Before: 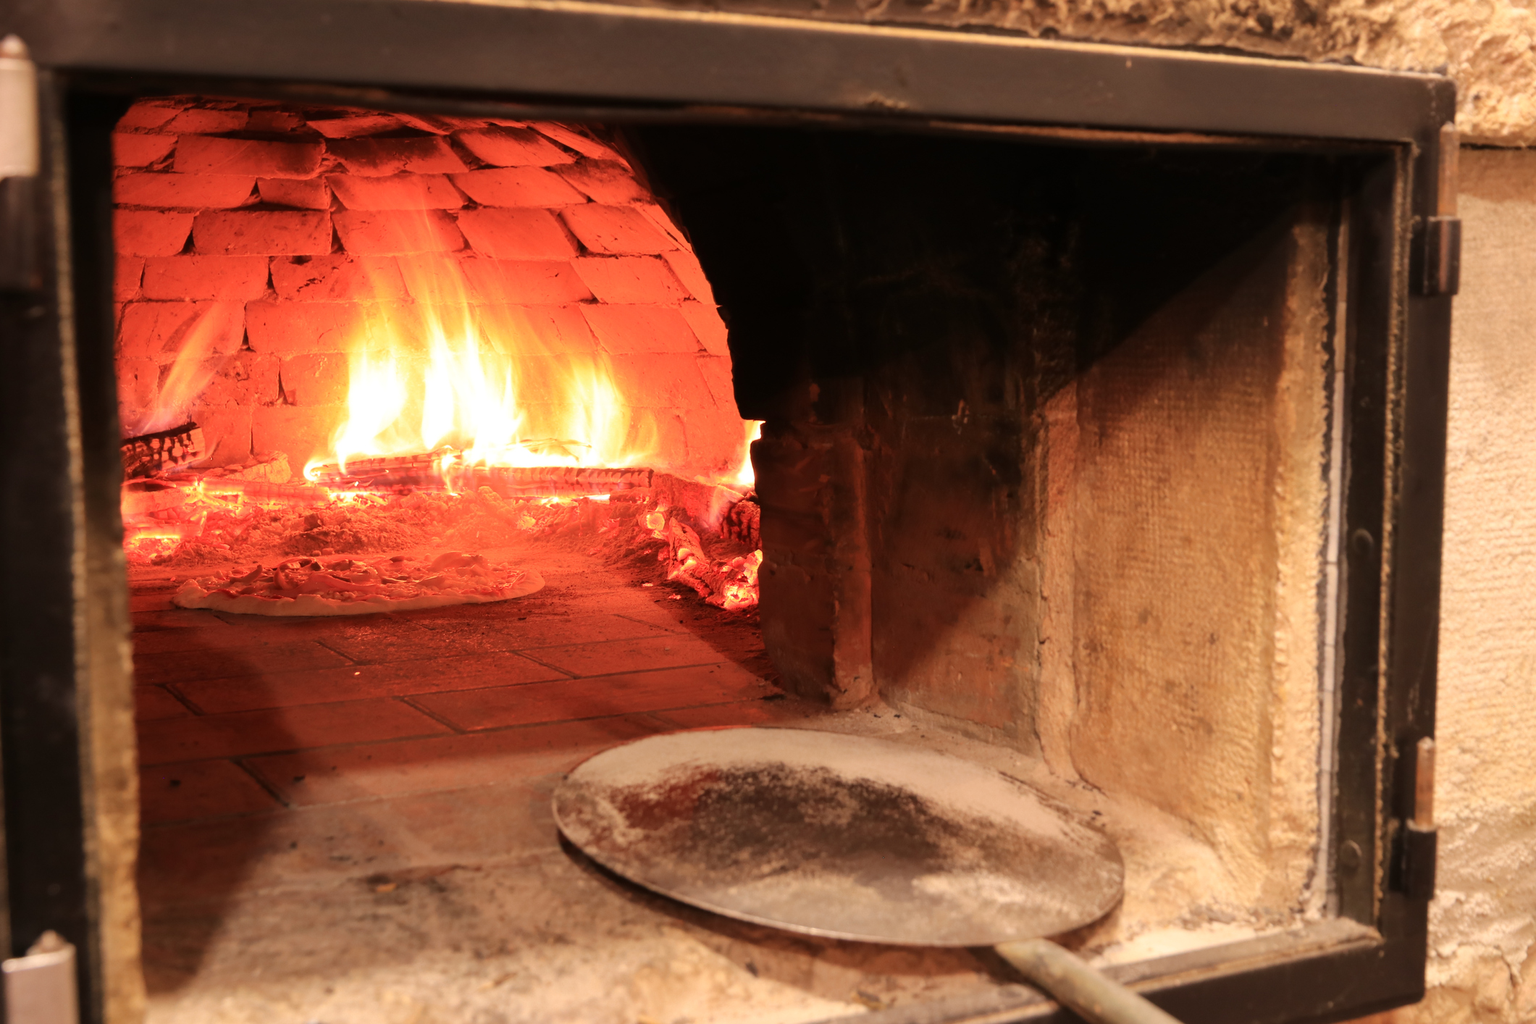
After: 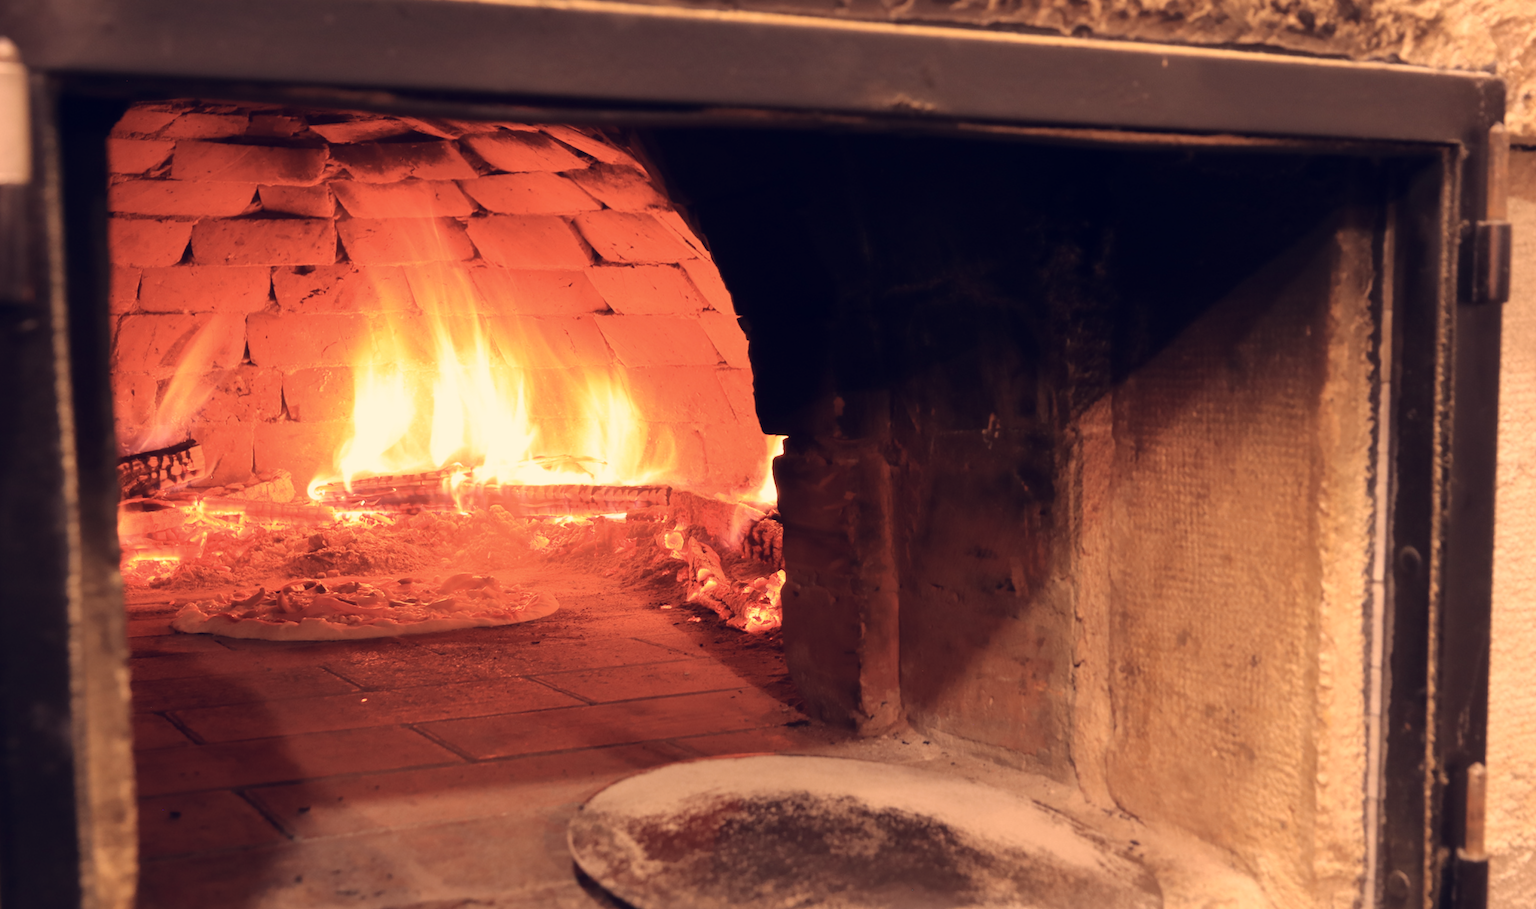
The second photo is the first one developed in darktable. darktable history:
color correction: highlights a* 19.59, highlights b* 27.49, shadows a* 3.46, shadows b* -17.28, saturation 0.73
crop and rotate: angle 0.2°, left 0.275%, right 3.127%, bottom 14.18%
